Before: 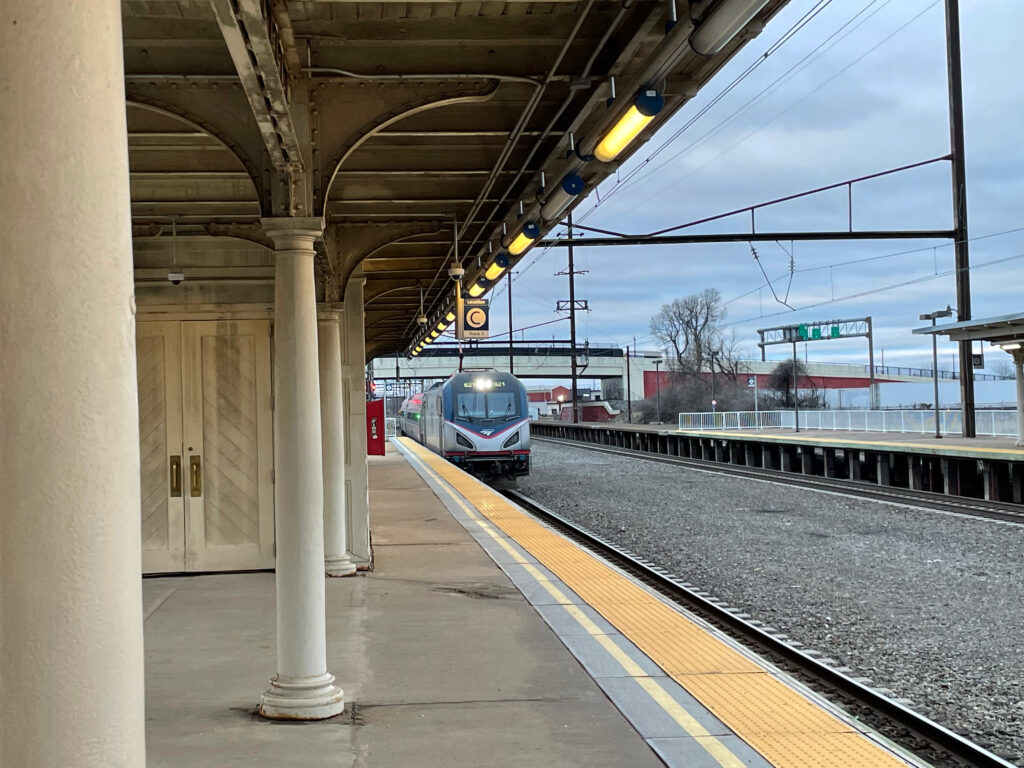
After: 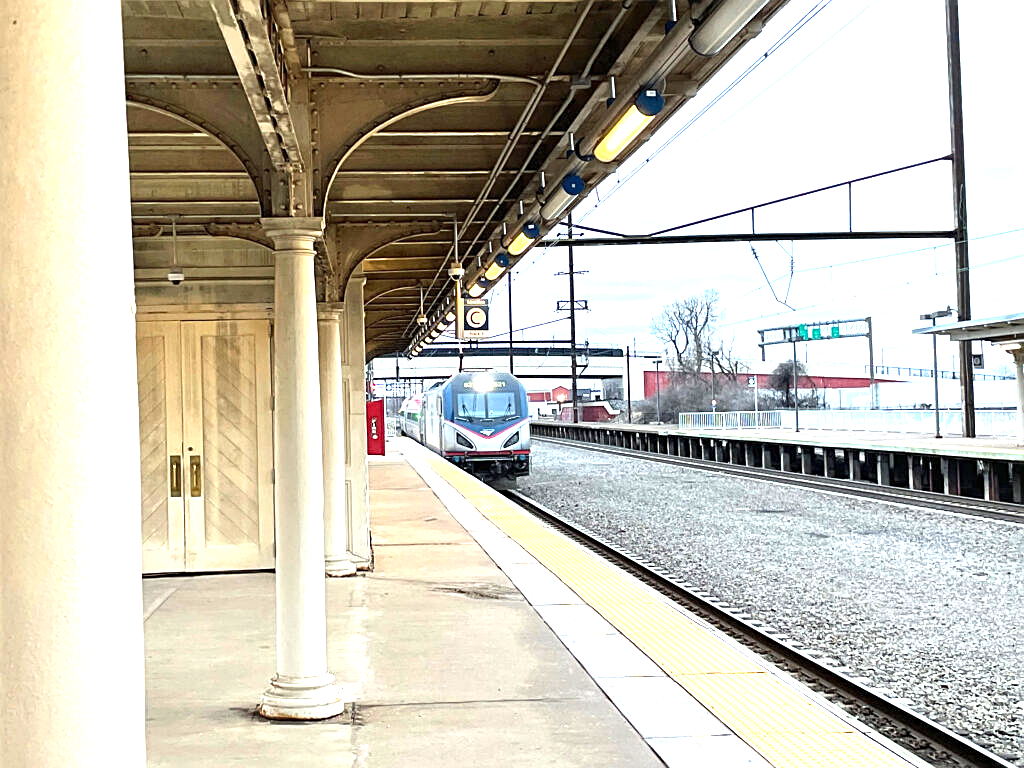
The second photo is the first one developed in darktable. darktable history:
sharpen: on, module defaults
exposure: black level correction 0, exposure 1.677 EV, compensate exposure bias true, compensate highlight preservation false
